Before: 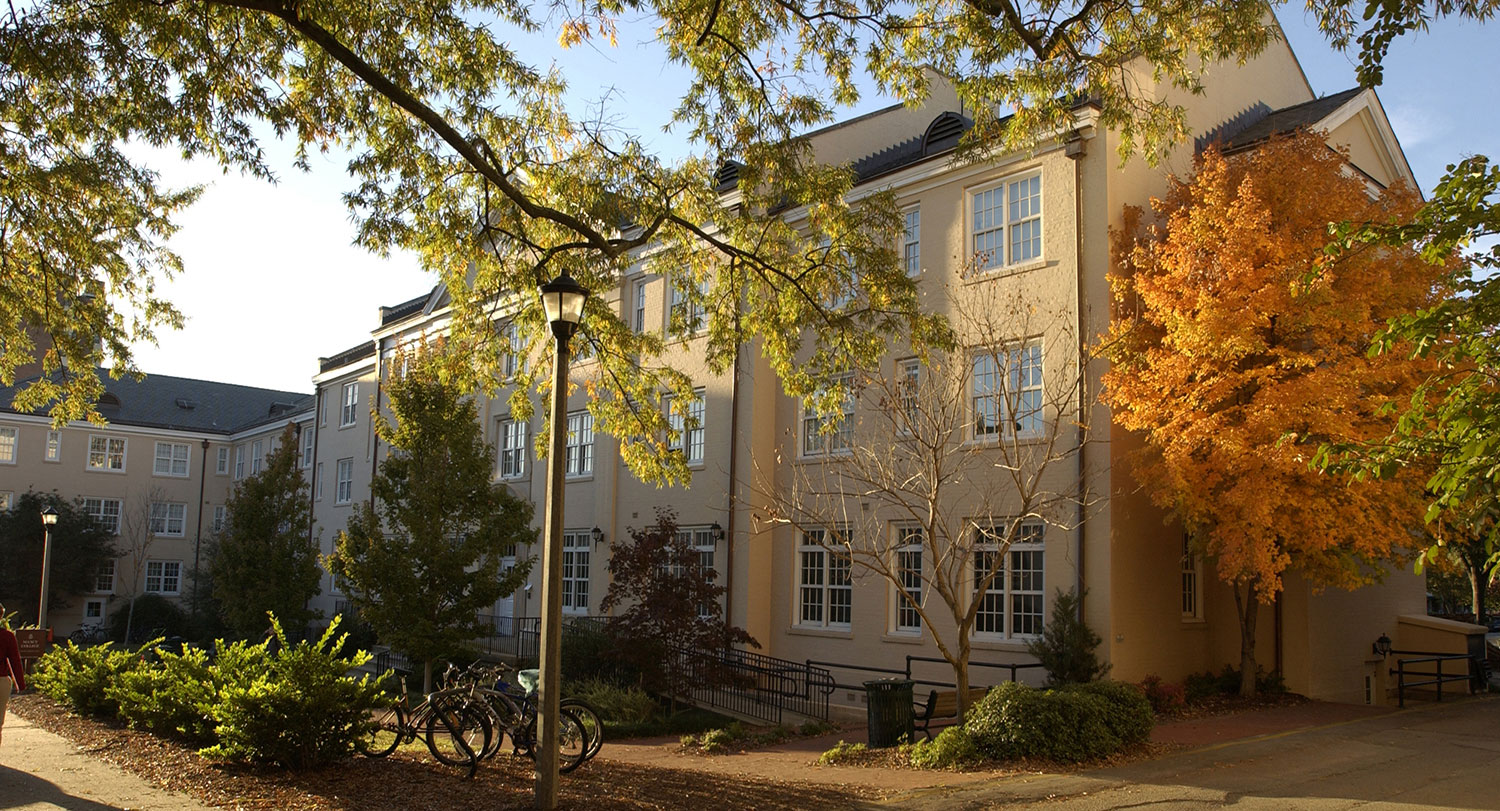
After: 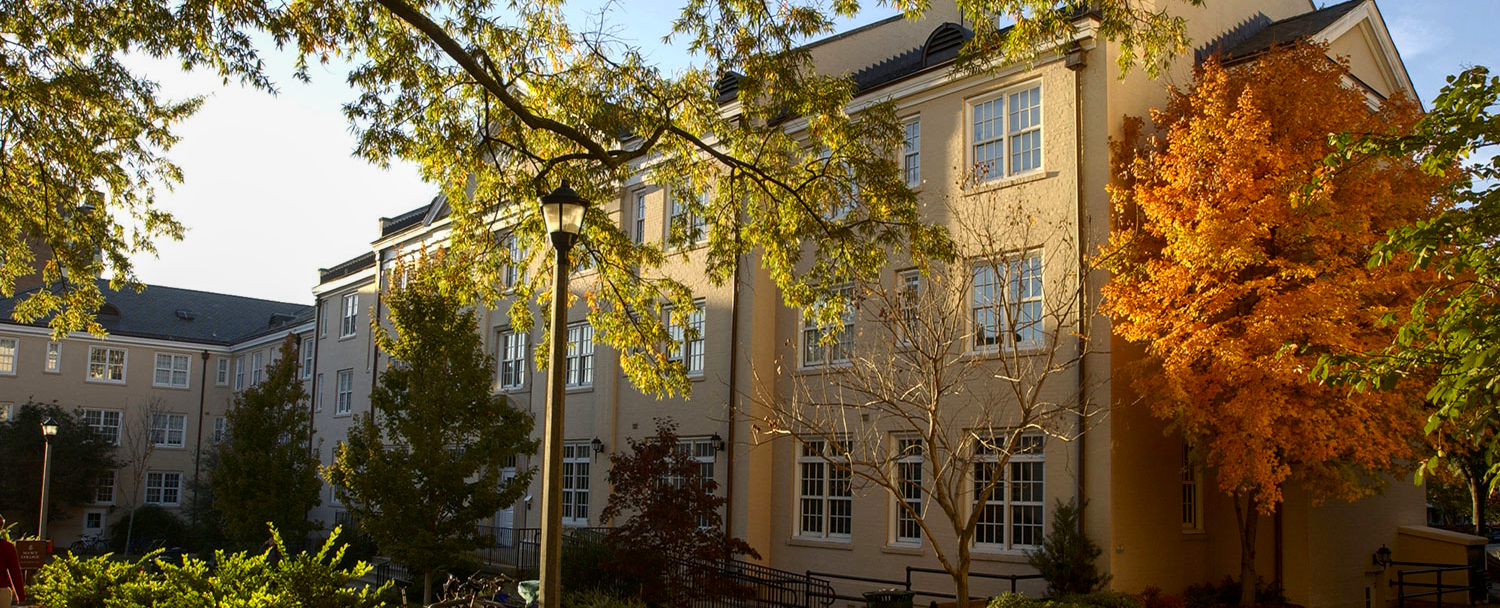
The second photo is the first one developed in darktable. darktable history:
crop: top 11.038%, bottom 13.962%
local contrast: detail 115%
contrast brightness saturation: contrast 0.13, brightness -0.05, saturation 0.16
